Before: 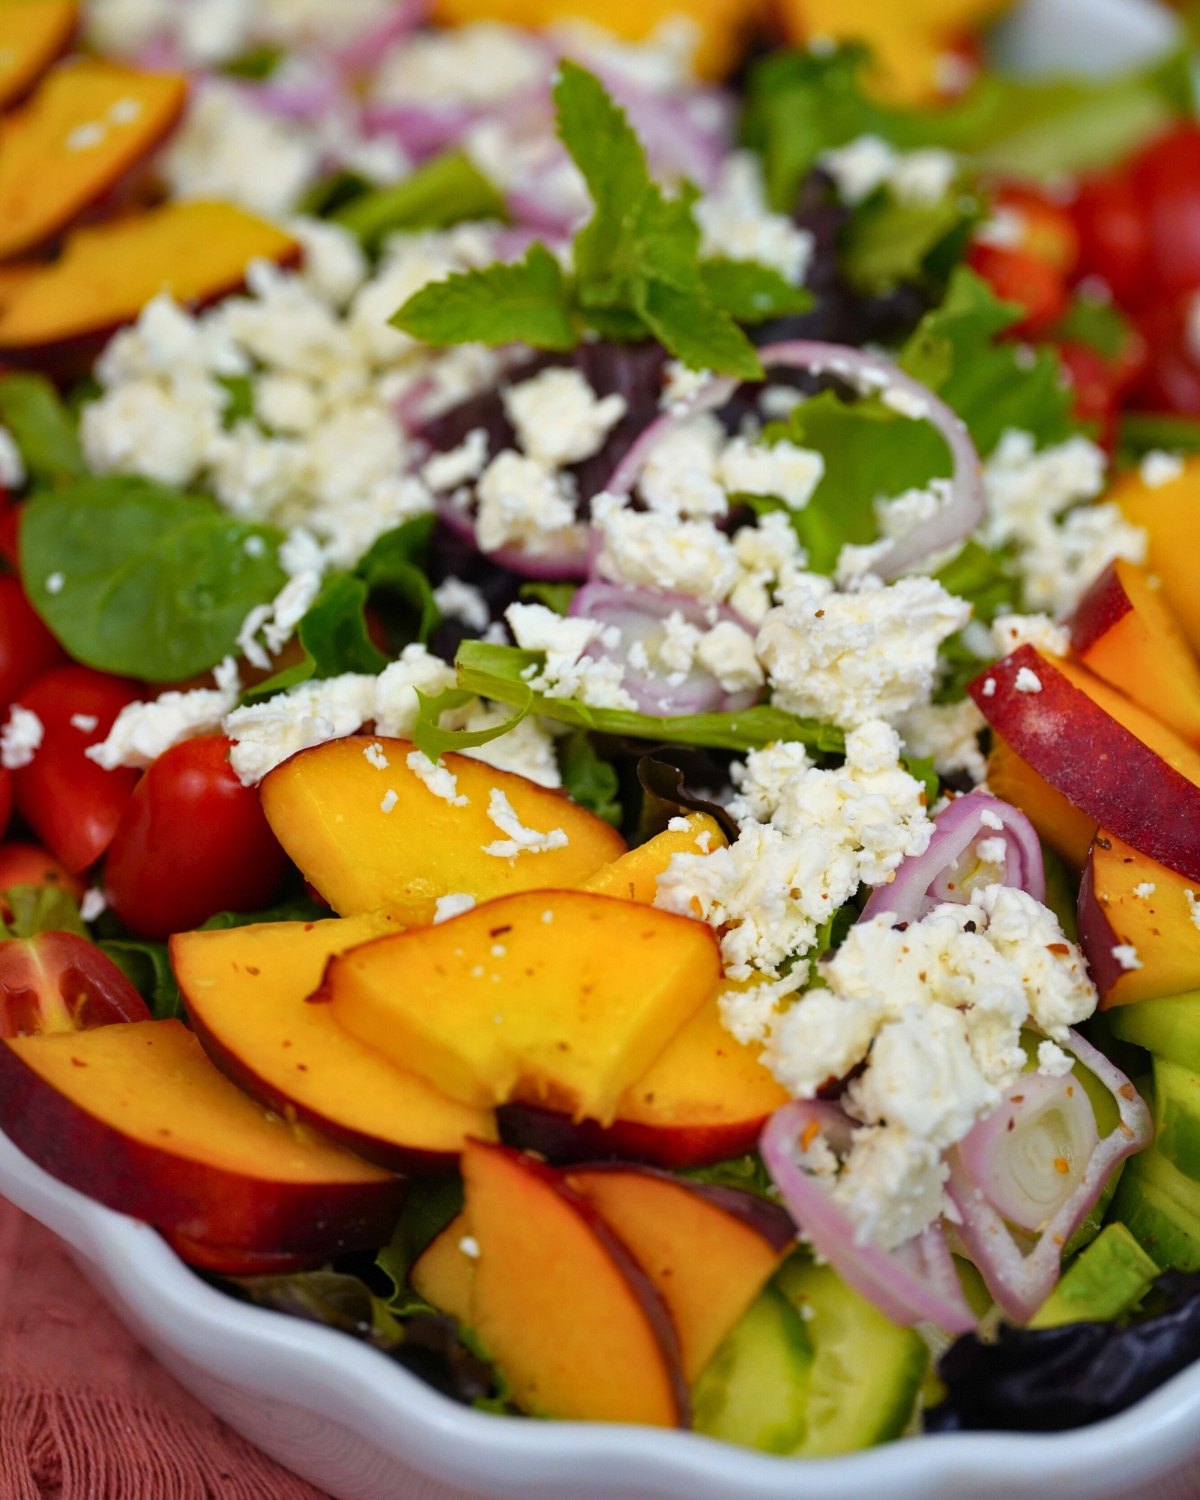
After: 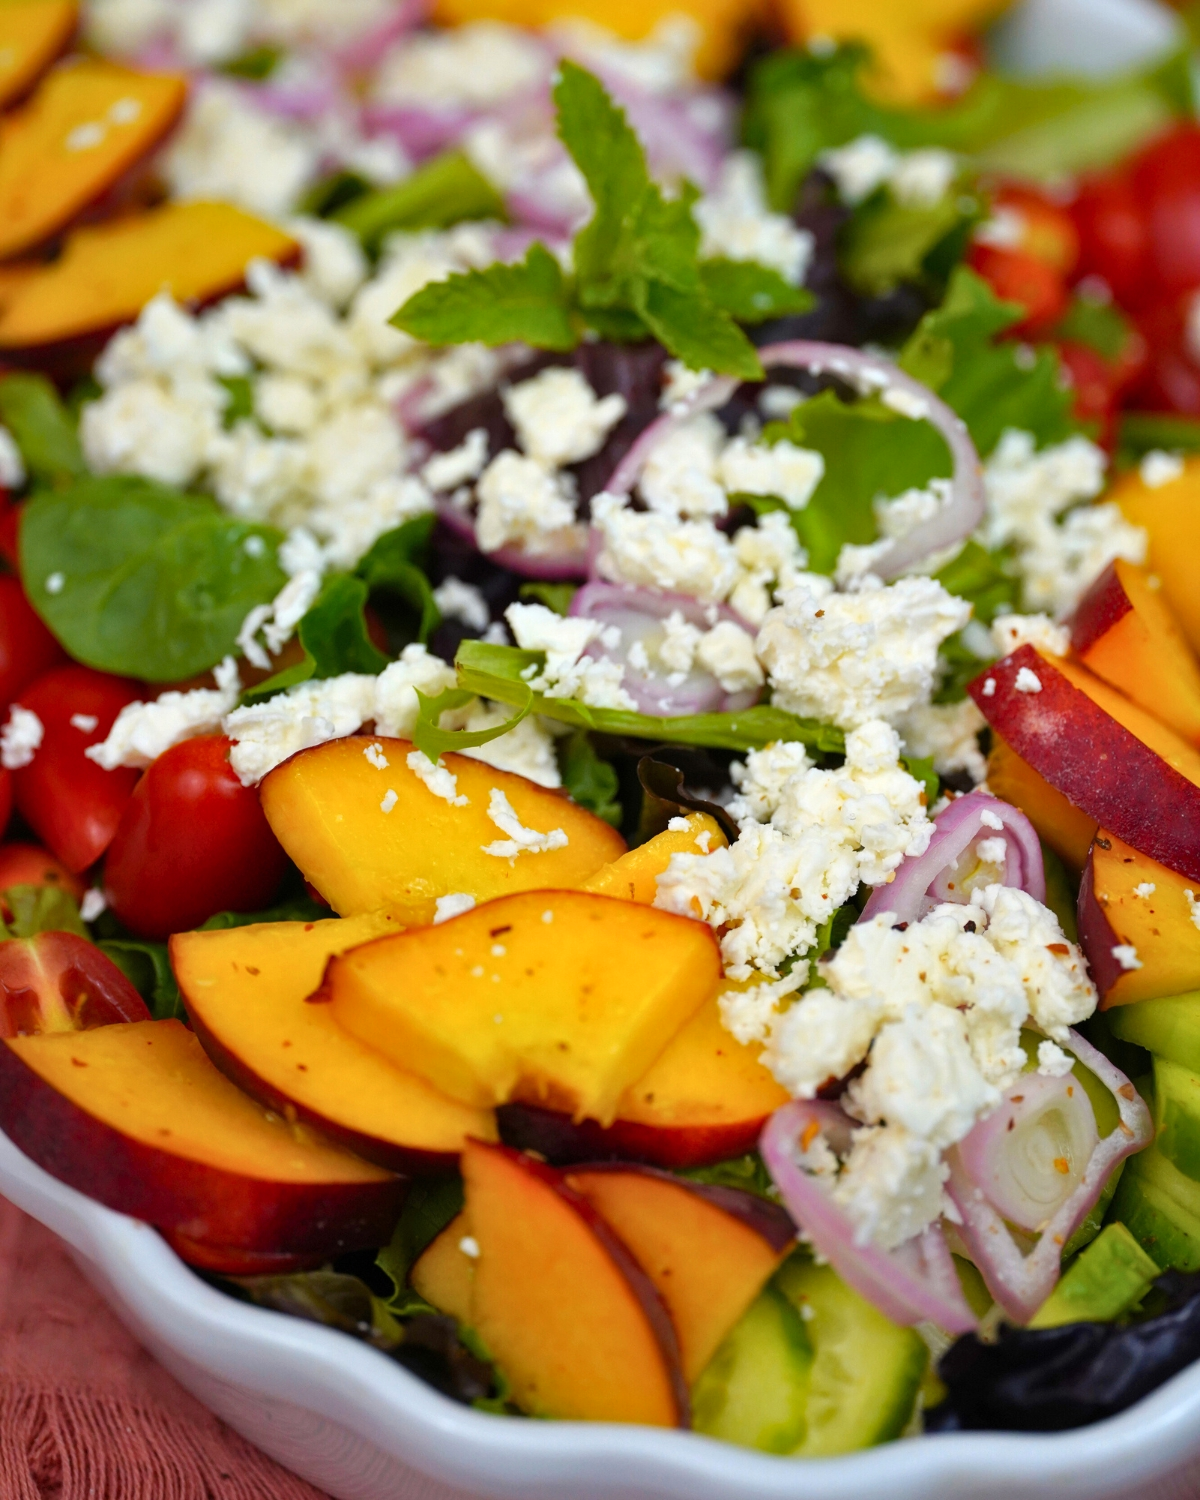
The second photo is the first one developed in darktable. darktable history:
levels: mode automatic, levels [0.052, 0.496, 0.908]
